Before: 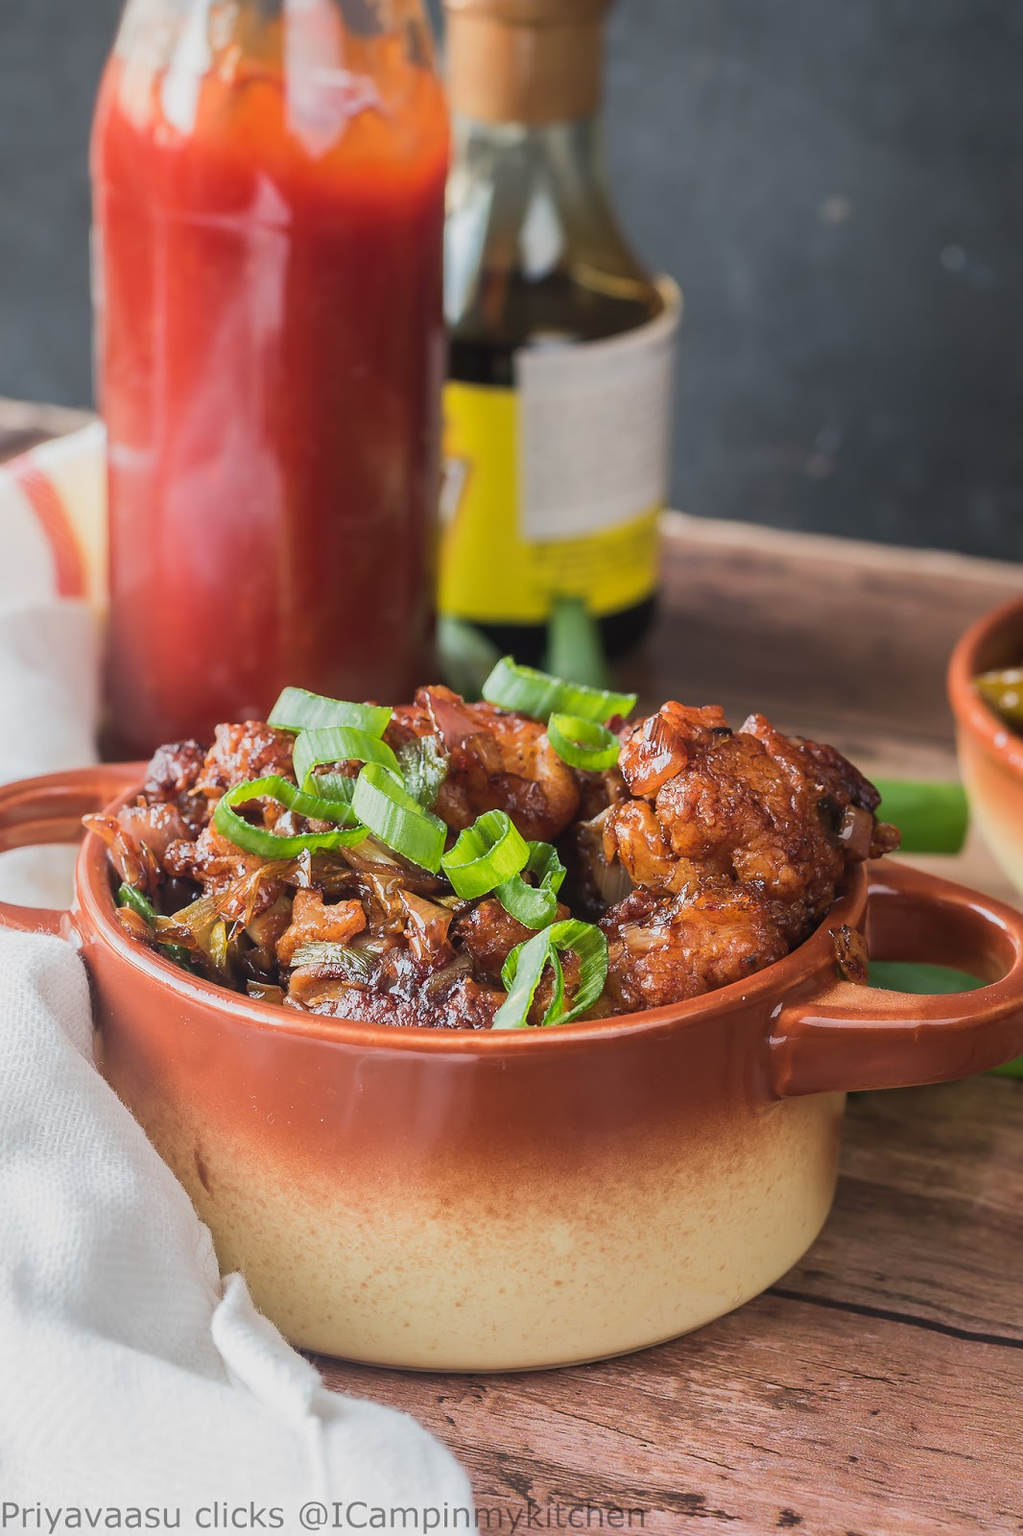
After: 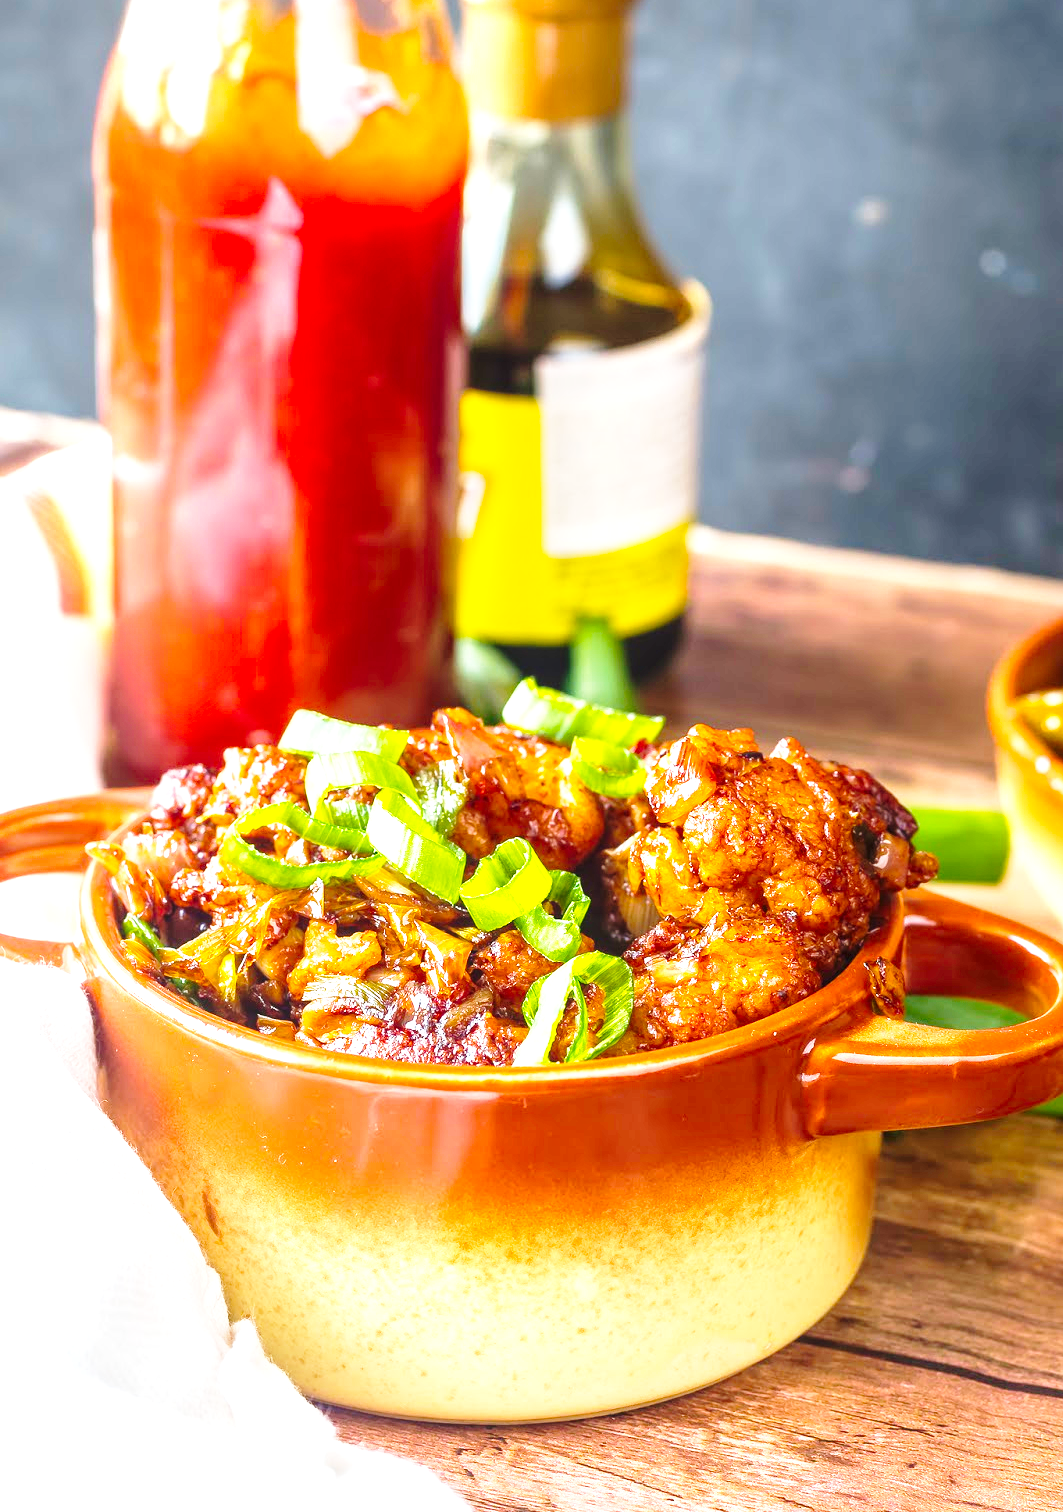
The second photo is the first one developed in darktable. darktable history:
exposure: black level correction 0, exposure 0.868 EV, compensate highlight preservation false
crop: top 0.418%, right 0.259%, bottom 5.077%
base curve: curves: ch0 [(0, 0) (0.028, 0.03) (0.121, 0.232) (0.46, 0.748) (0.859, 0.968) (1, 1)], preserve colors none
velvia: strength 21.33%
color balance rgb: linear chroma grading › global chroma 14.43%, perceptual saturation grading › global saturation 30.035%
local contrast: highlights 91%, shadows 88%, detail 160%, midtone range 0.2
